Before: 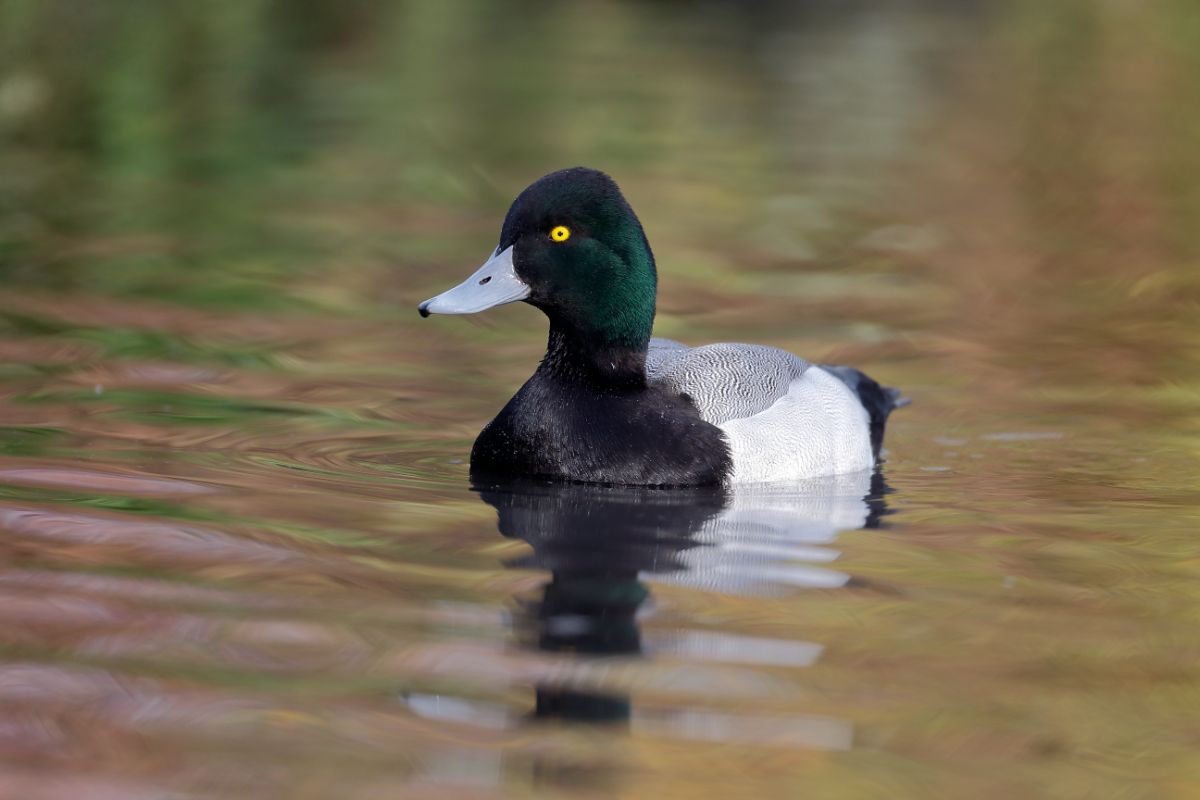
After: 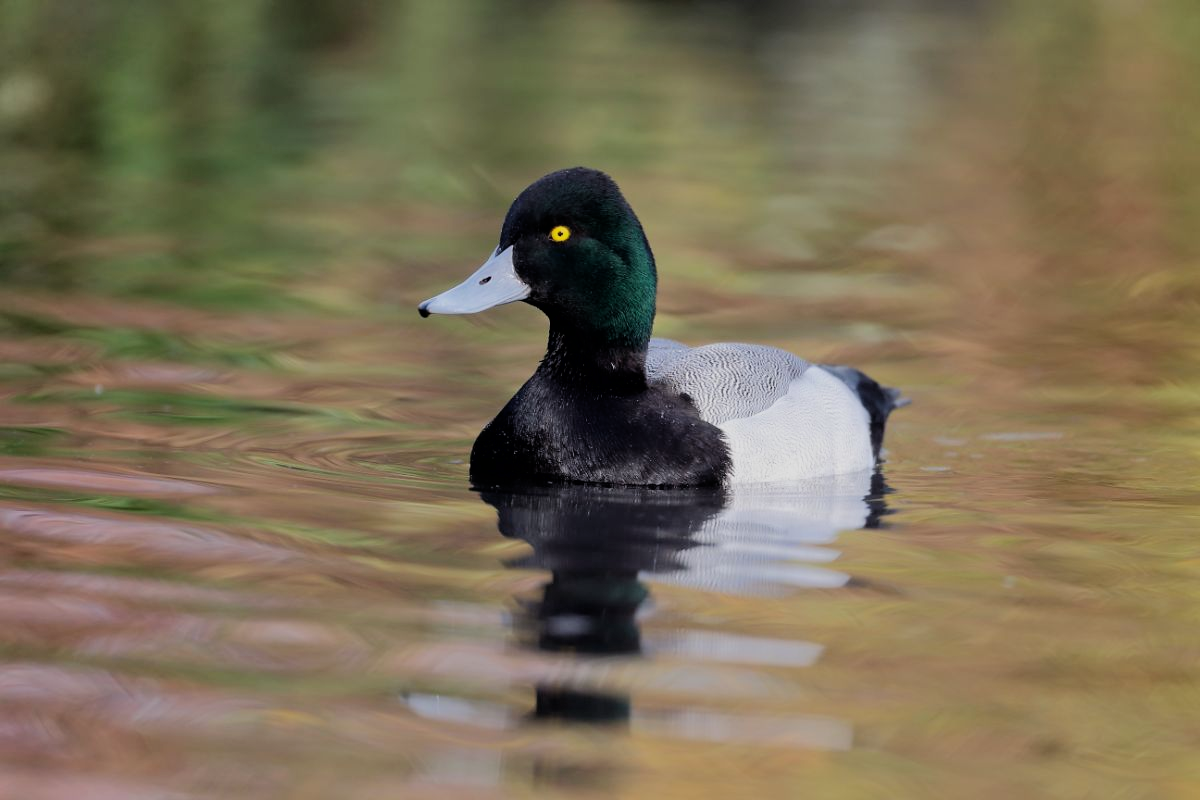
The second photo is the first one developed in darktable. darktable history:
filmic rgb: black relative exposure -7.65 EV, white relative exposure 4.56 EV, hardness 3.61, contrast 1.057, color science v6 (2022)
exposure: exposure 0.235 EV, compensate highlight preservation false
